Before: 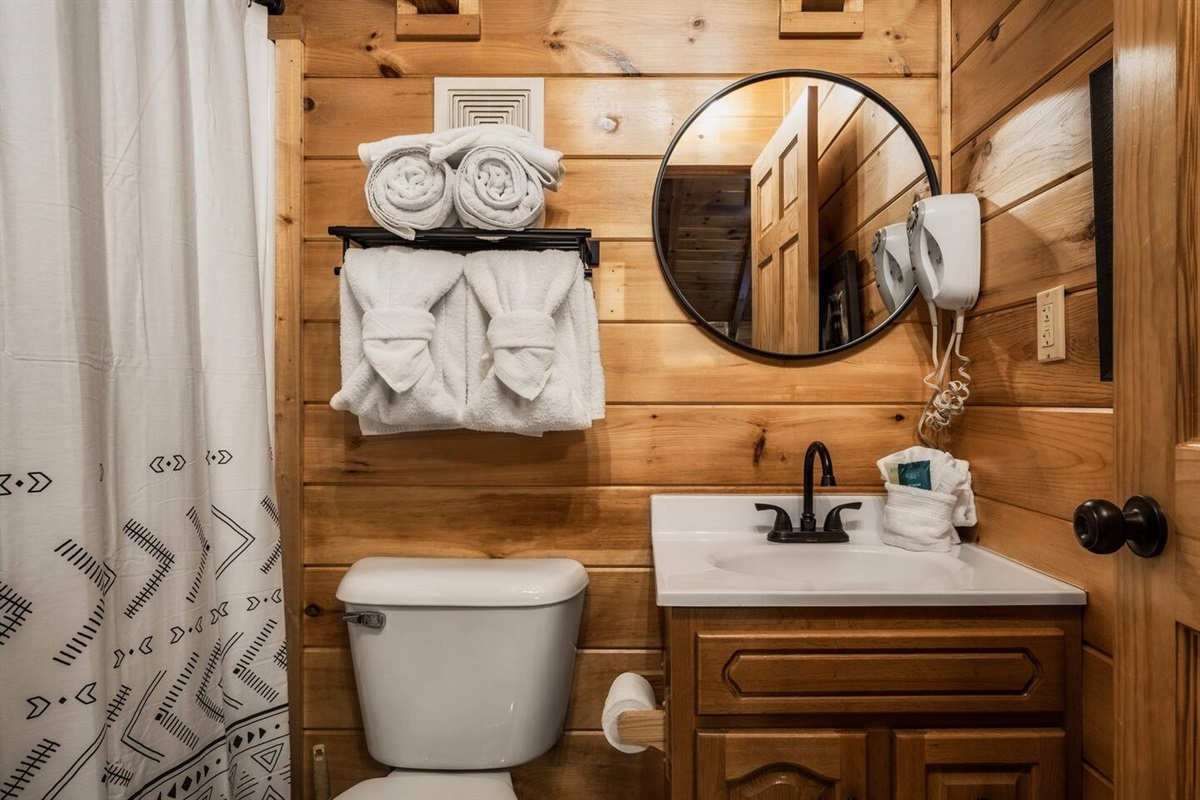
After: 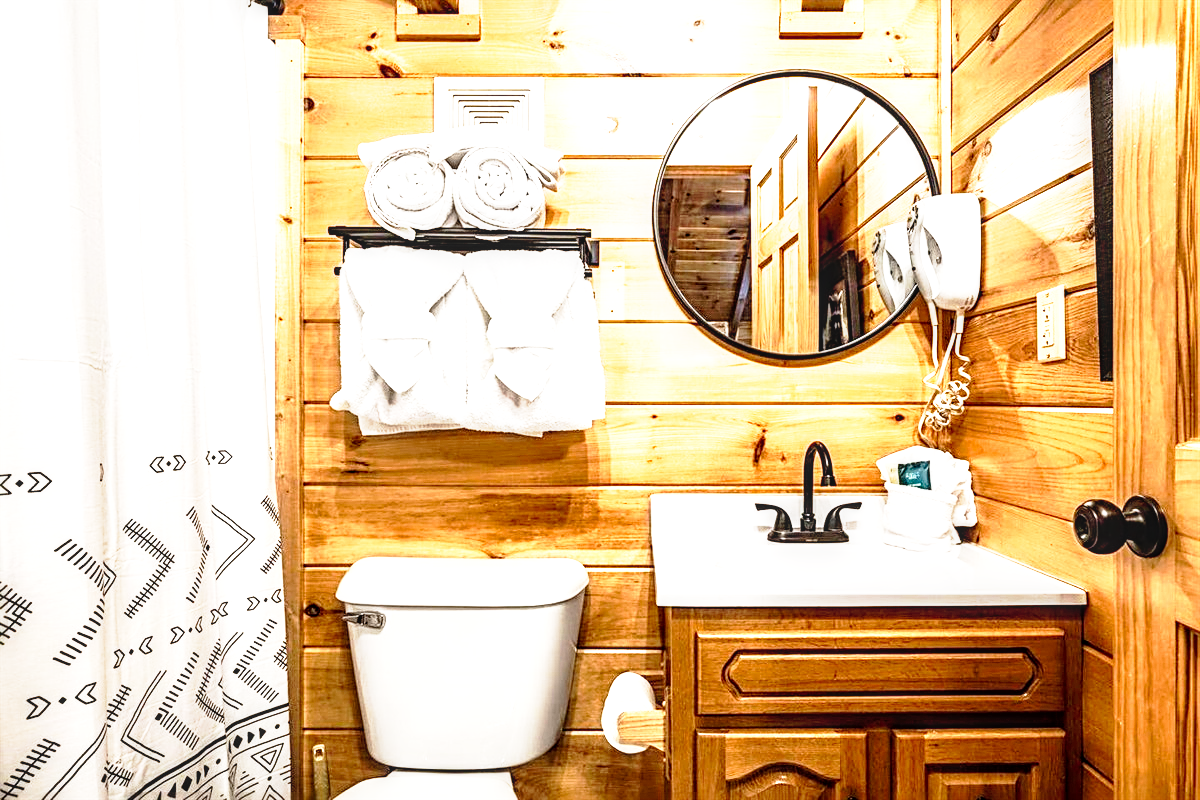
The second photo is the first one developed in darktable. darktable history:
local contrast: detail 130%
exposure: black level correction 0, exposure 1.098 EV, compensate exposure bias true, compensate highlight preservation false
base curve: curves: ch0 [(0, 0) (0.012, 0.01) (0.073, 0.168) (0.31, 0.711) (0.645, 0.957) (1, 1)], preserve colors none
sharpen: radius 3.095
tone curve: curves: ch0 [(0, 0.021) (0.059, 0.053) (0.197, 0.191) (0.32, 0.311) (0.495, 0.505) (0.725, 0.731) (0.89, 0.919) (1, 1)]; ch1 [(0, 0) (0.094, 0.081) (0.285, 0.299) (0.401, 0.424) (0.453, 0.439) (0.495, 0.496) (0.54, 0.55) (0.615, 0.637) (0.657, 0.683) (1, 1)]; ch2 [(0, 0) (0.257, 0.217) (0.43, 0.421) (0.498, 0.507) (0.547, 0.539) (0.595, 0.56) (0.644, 0.599) (1, 1)], preserve colors none
